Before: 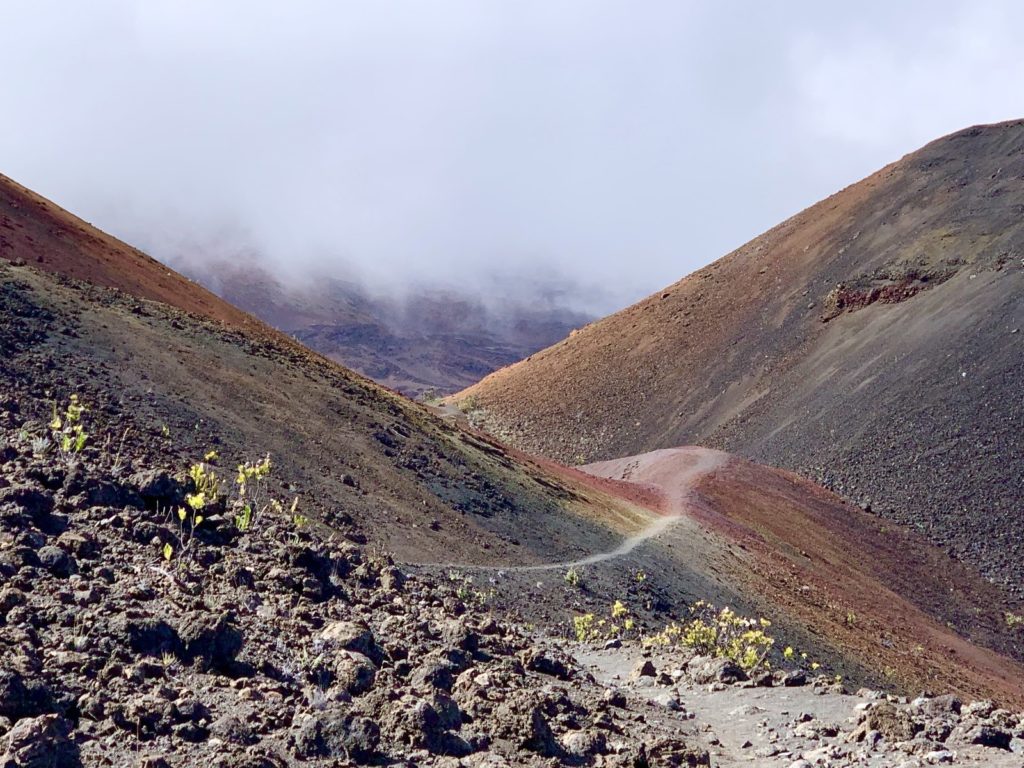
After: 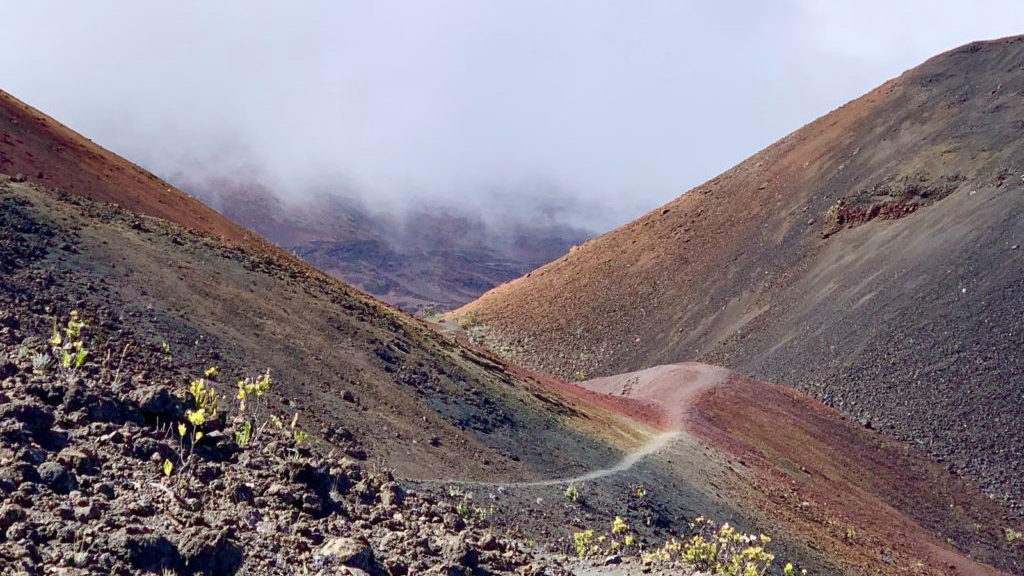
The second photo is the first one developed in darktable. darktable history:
contrast brightness saturation: saturation -0.084
crop: top 11.057%, bottom 13.94%
